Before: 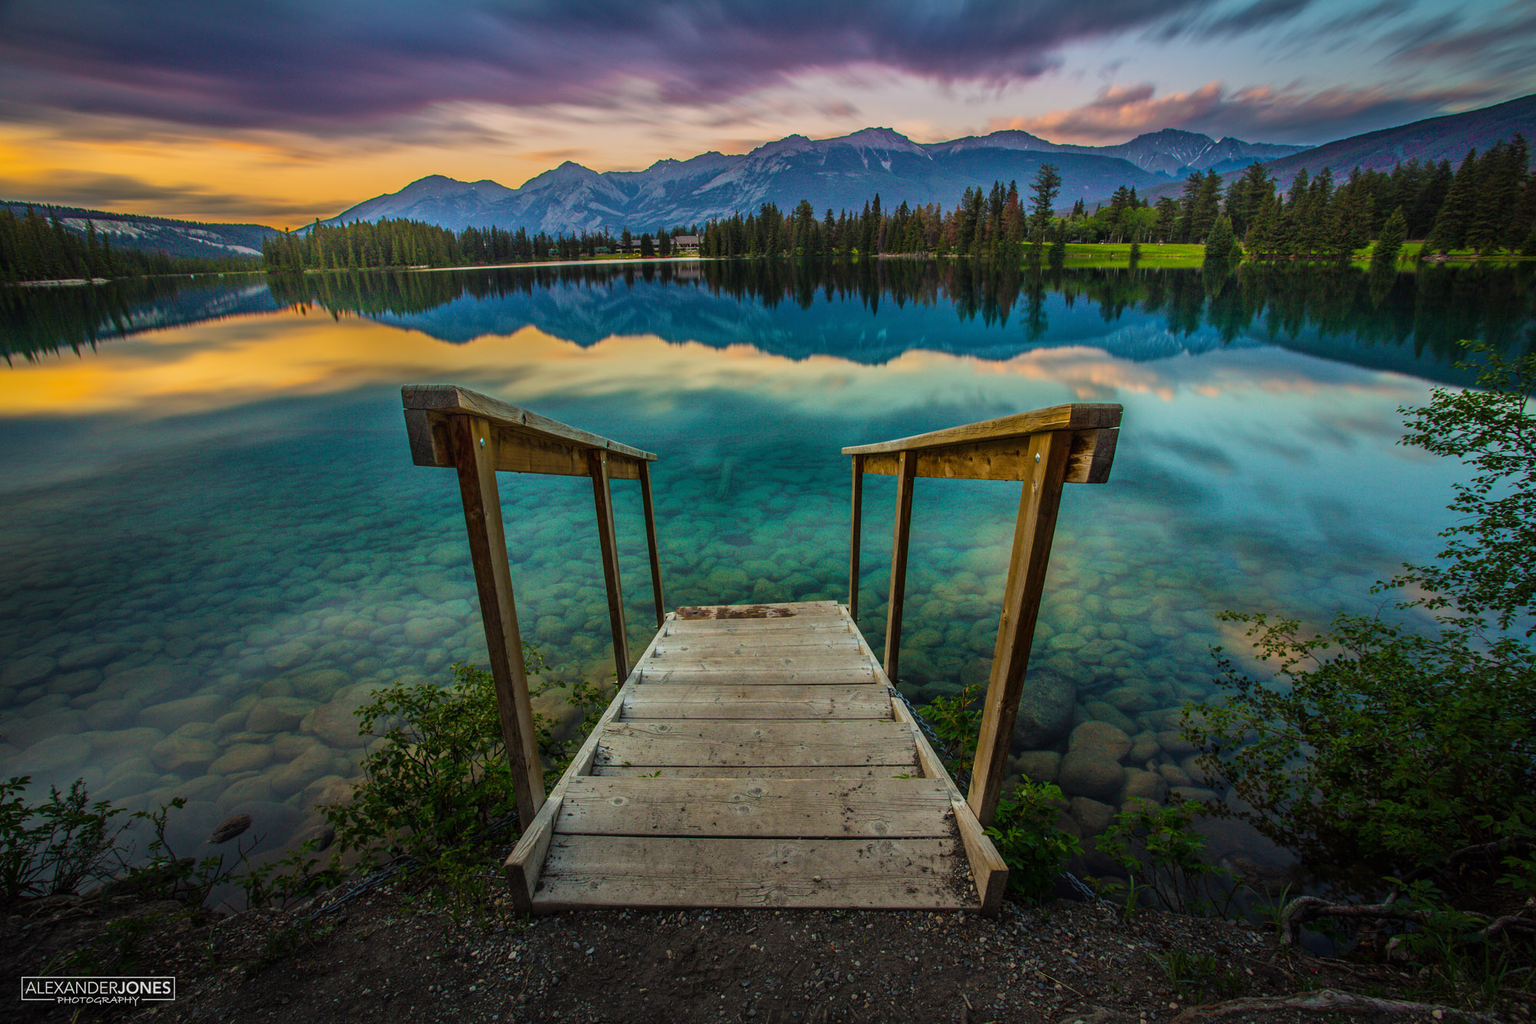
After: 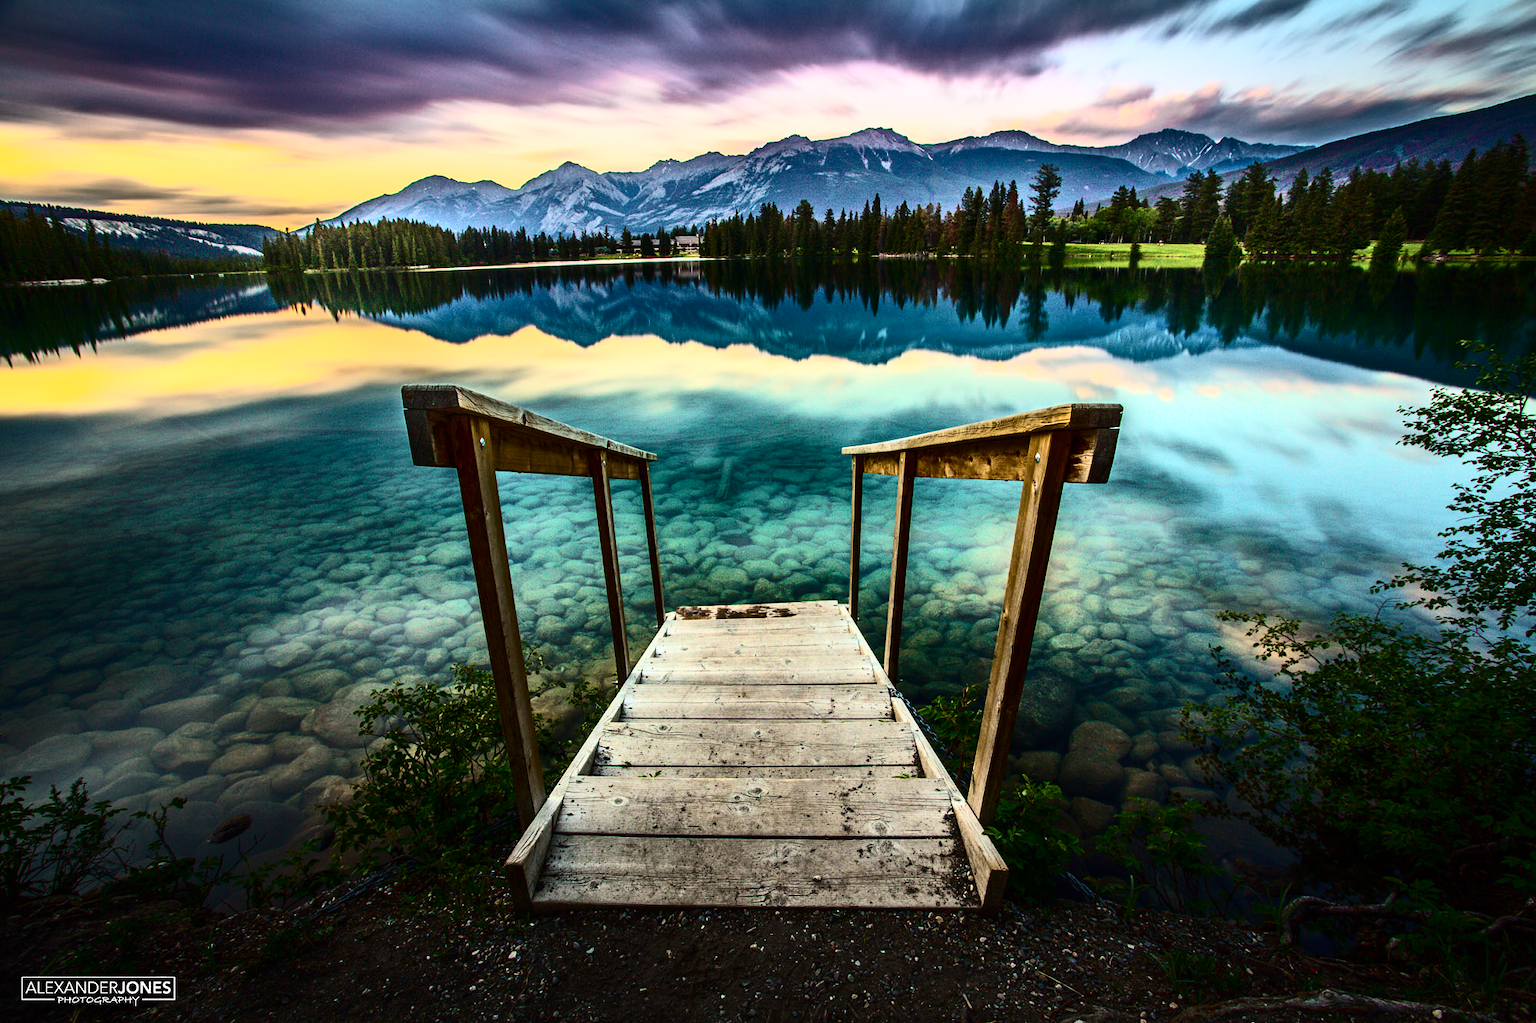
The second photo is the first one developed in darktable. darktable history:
contrast brightness saturation: contrast 0.495, saturation -0.08
exposure: black level correction 0, exposure 0.694 EV, compensate exposure bias true, compensate highlight preservation false
